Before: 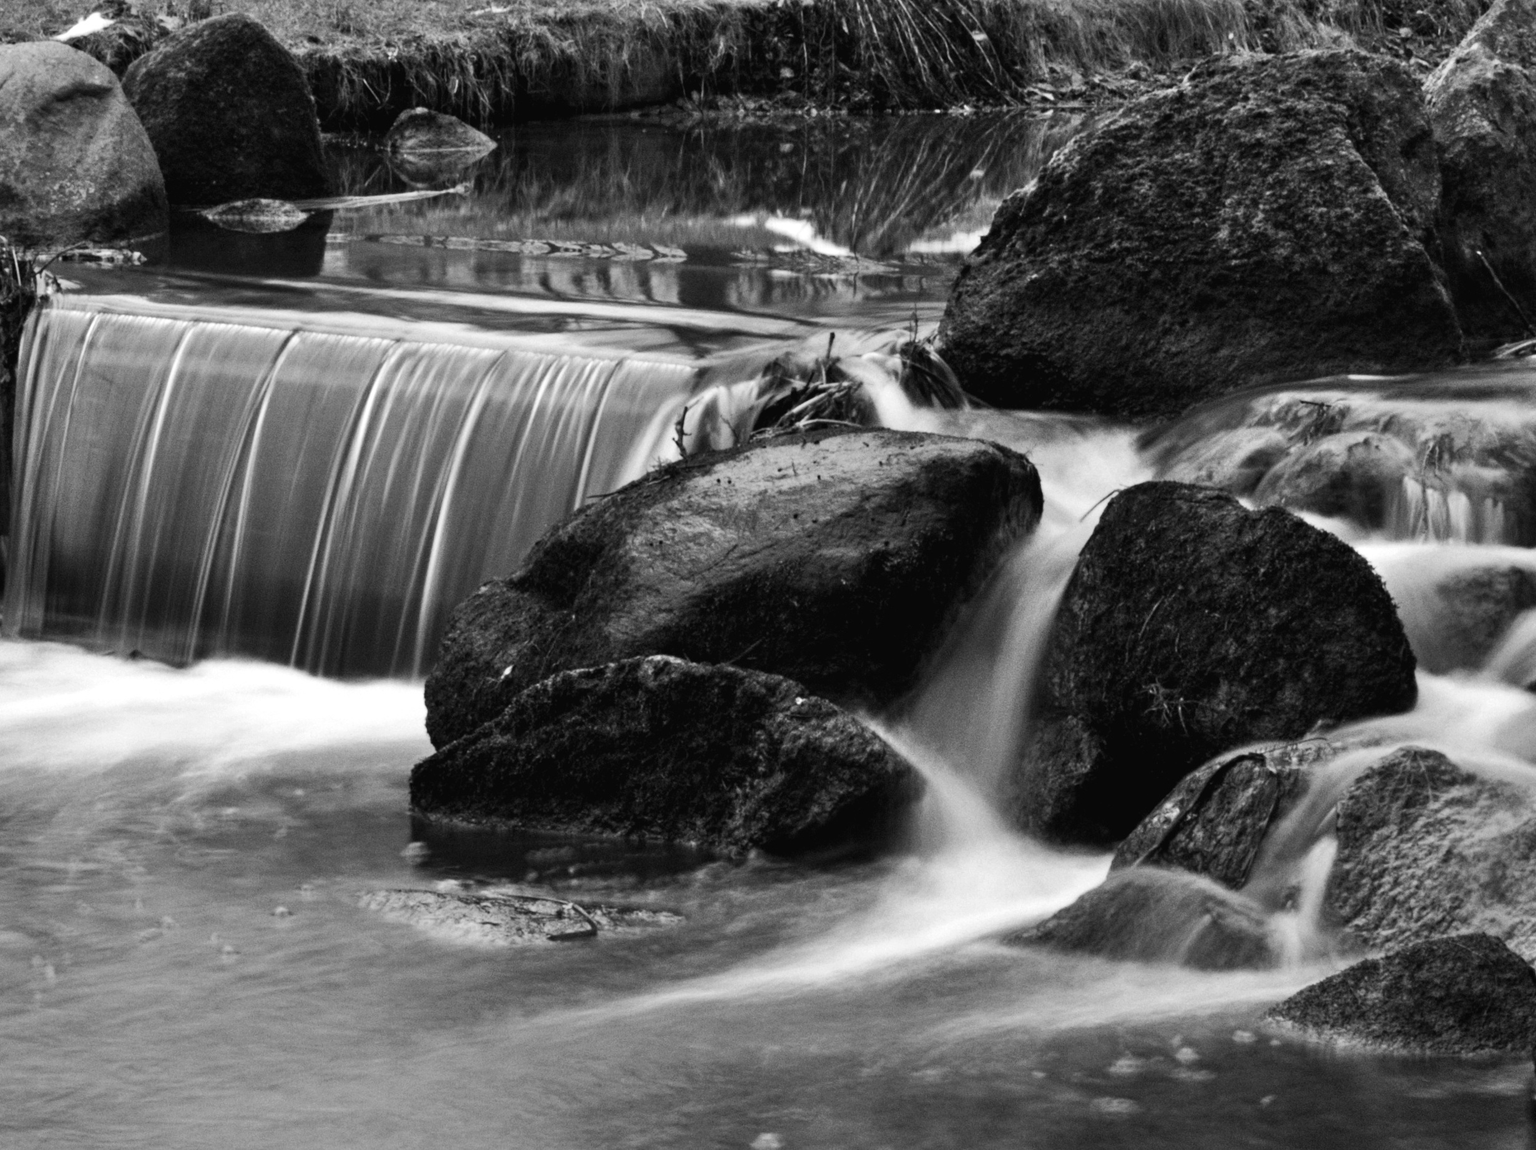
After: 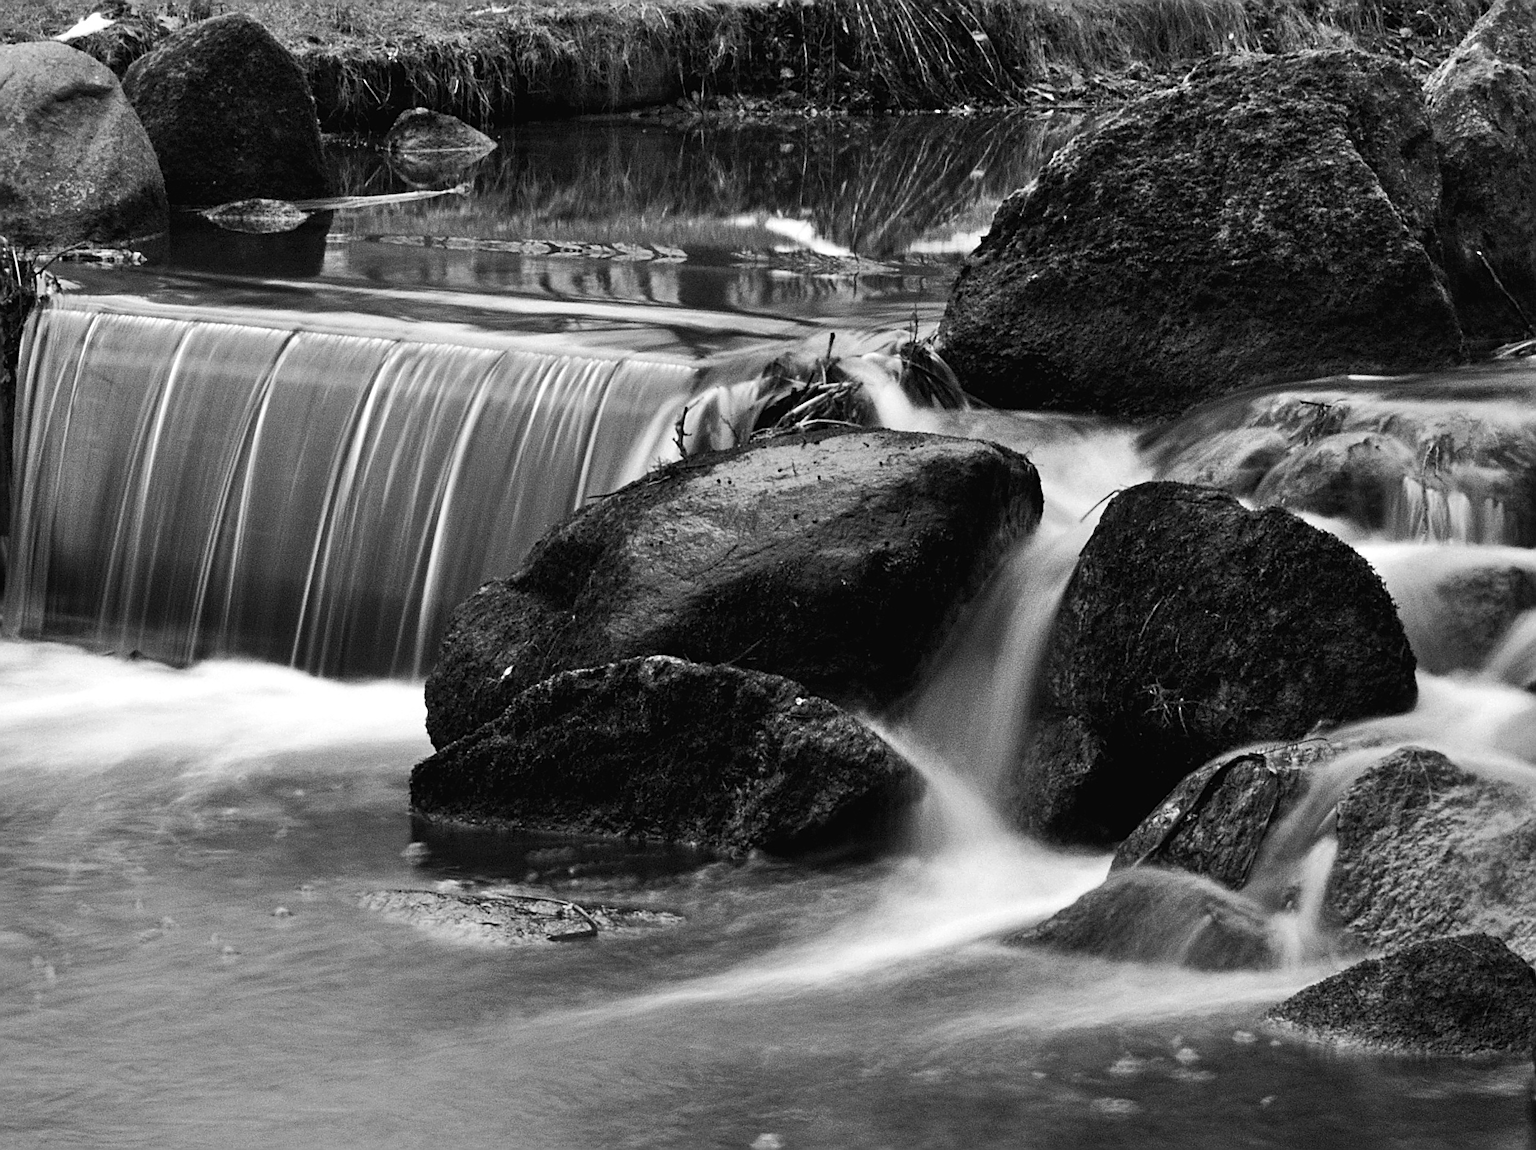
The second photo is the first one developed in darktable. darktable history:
sharpen: radius 1.66, amount 1.292
